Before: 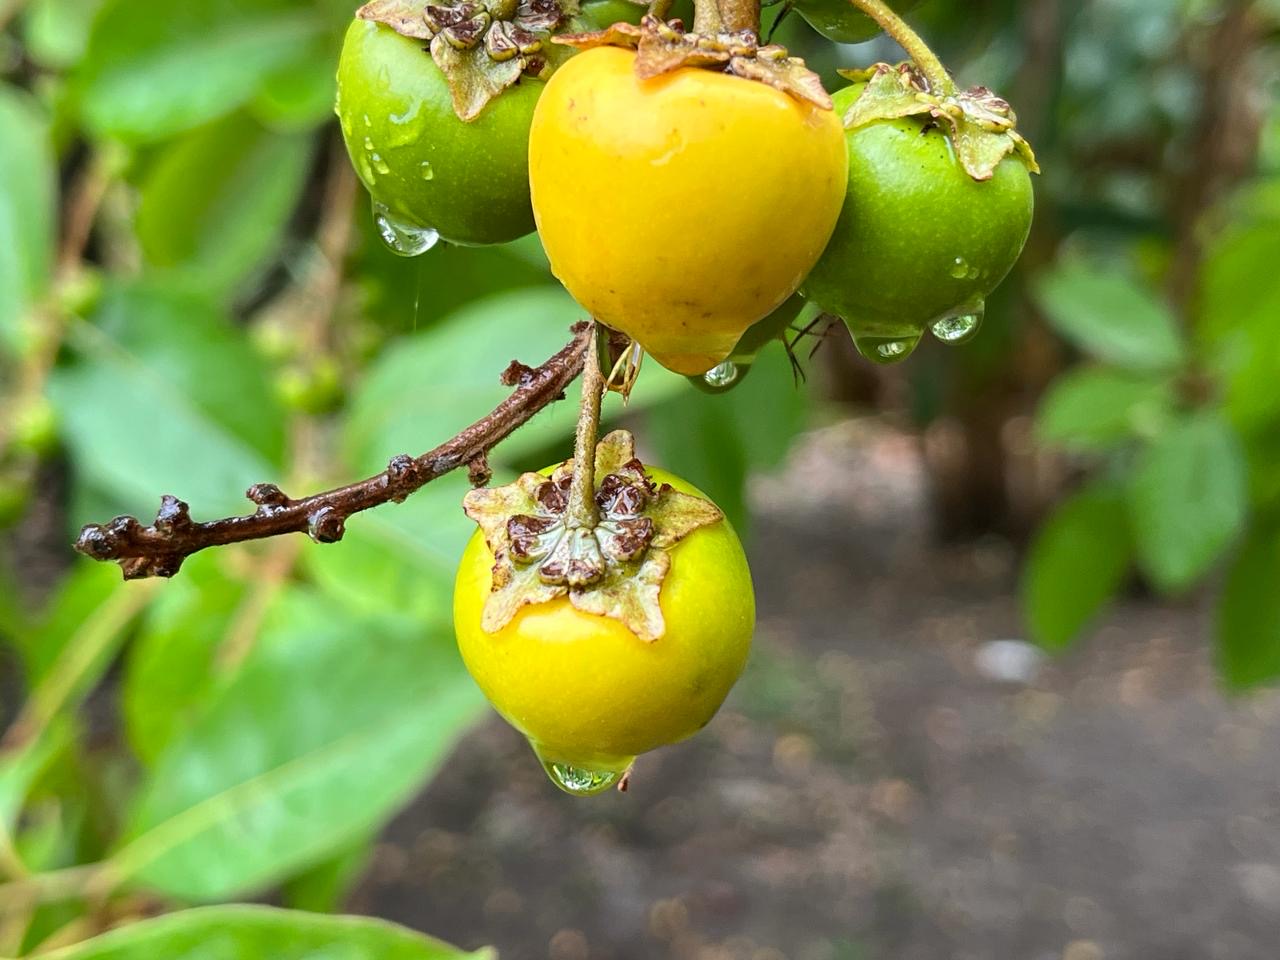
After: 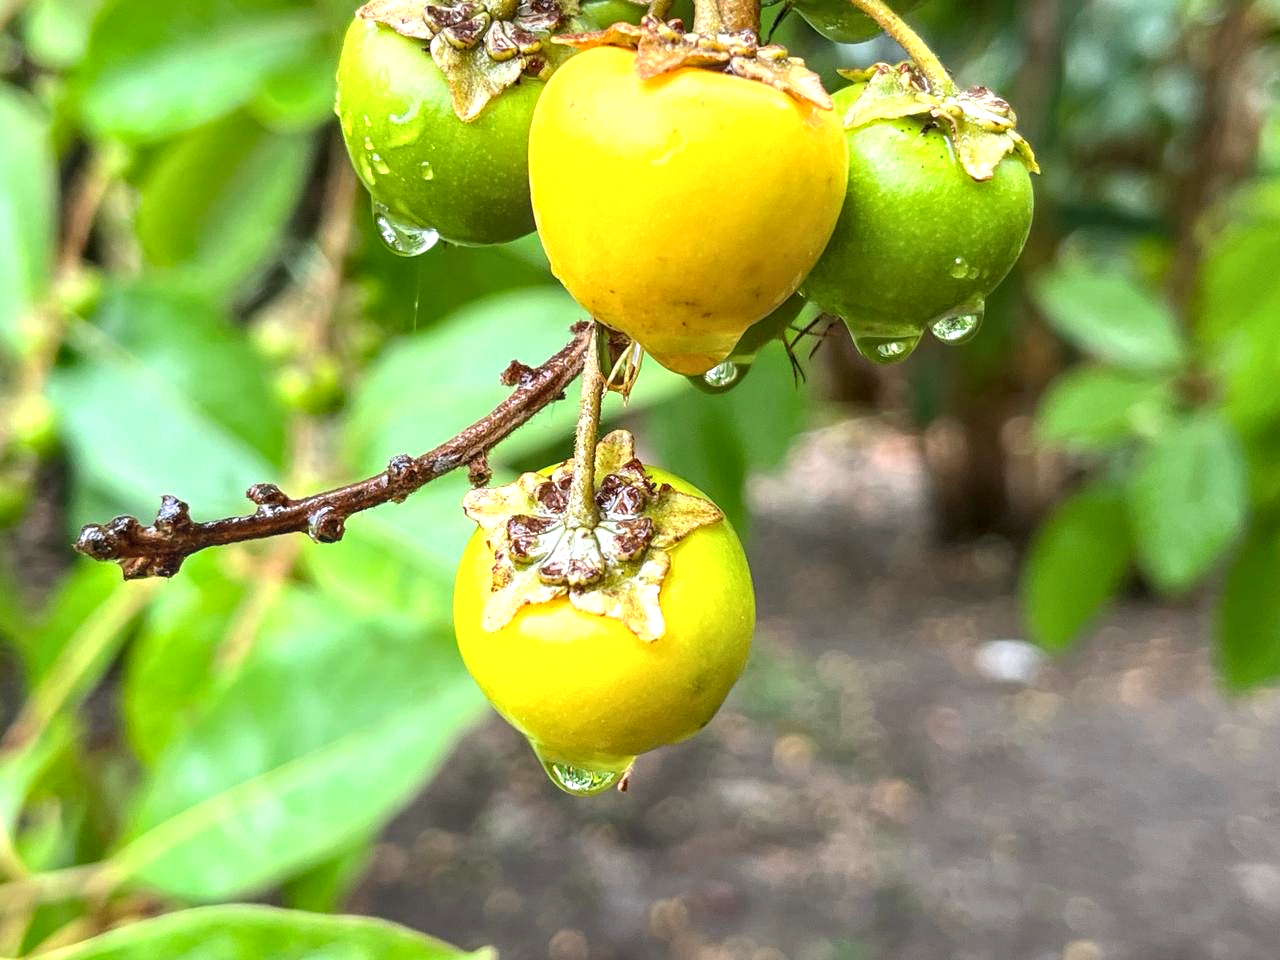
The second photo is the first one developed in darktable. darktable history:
local contrast: on, module defaults
exposure: black level correction 0, exposure 0.6 EV, compensate highlight preservation false
